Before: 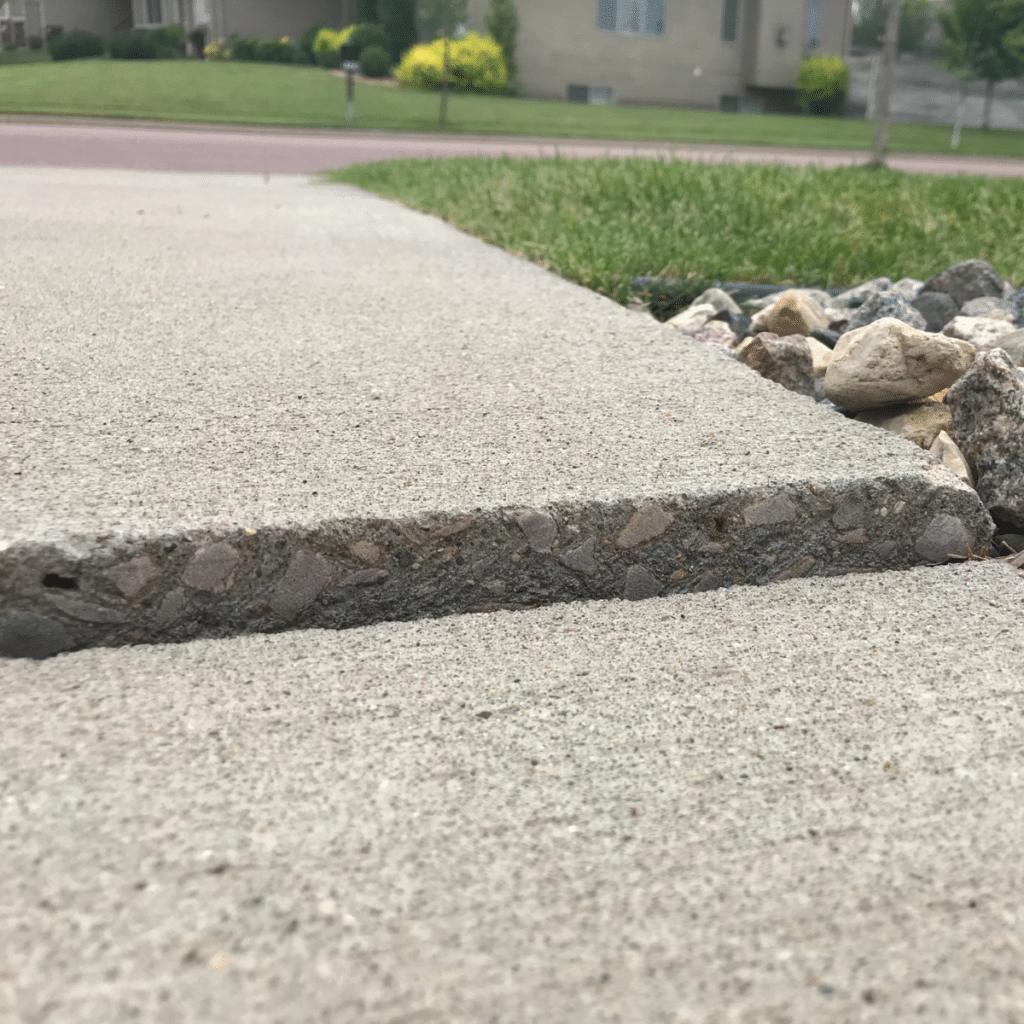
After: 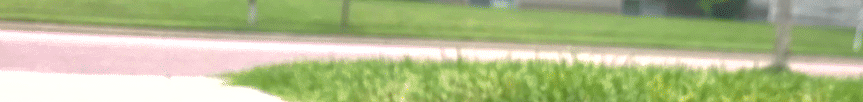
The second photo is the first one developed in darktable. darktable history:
exposure: black level correction 0, exposure 1.1 EV, compensate exposure bias true, compensate highlight preservation false
color balance rgb: linear chroma grading › global chroma 6.48%, perceptual saturation grading › global saturation 12.96%, global vibrance 6.02%
shadows and highlights: on, module defaults
crop and rotate: left 9.644%, top 9.491%, right 6.021%, bottom 80.509%
local contrast: highlights 61%, shadows 106%, detail 107%, midtone range 0.529
